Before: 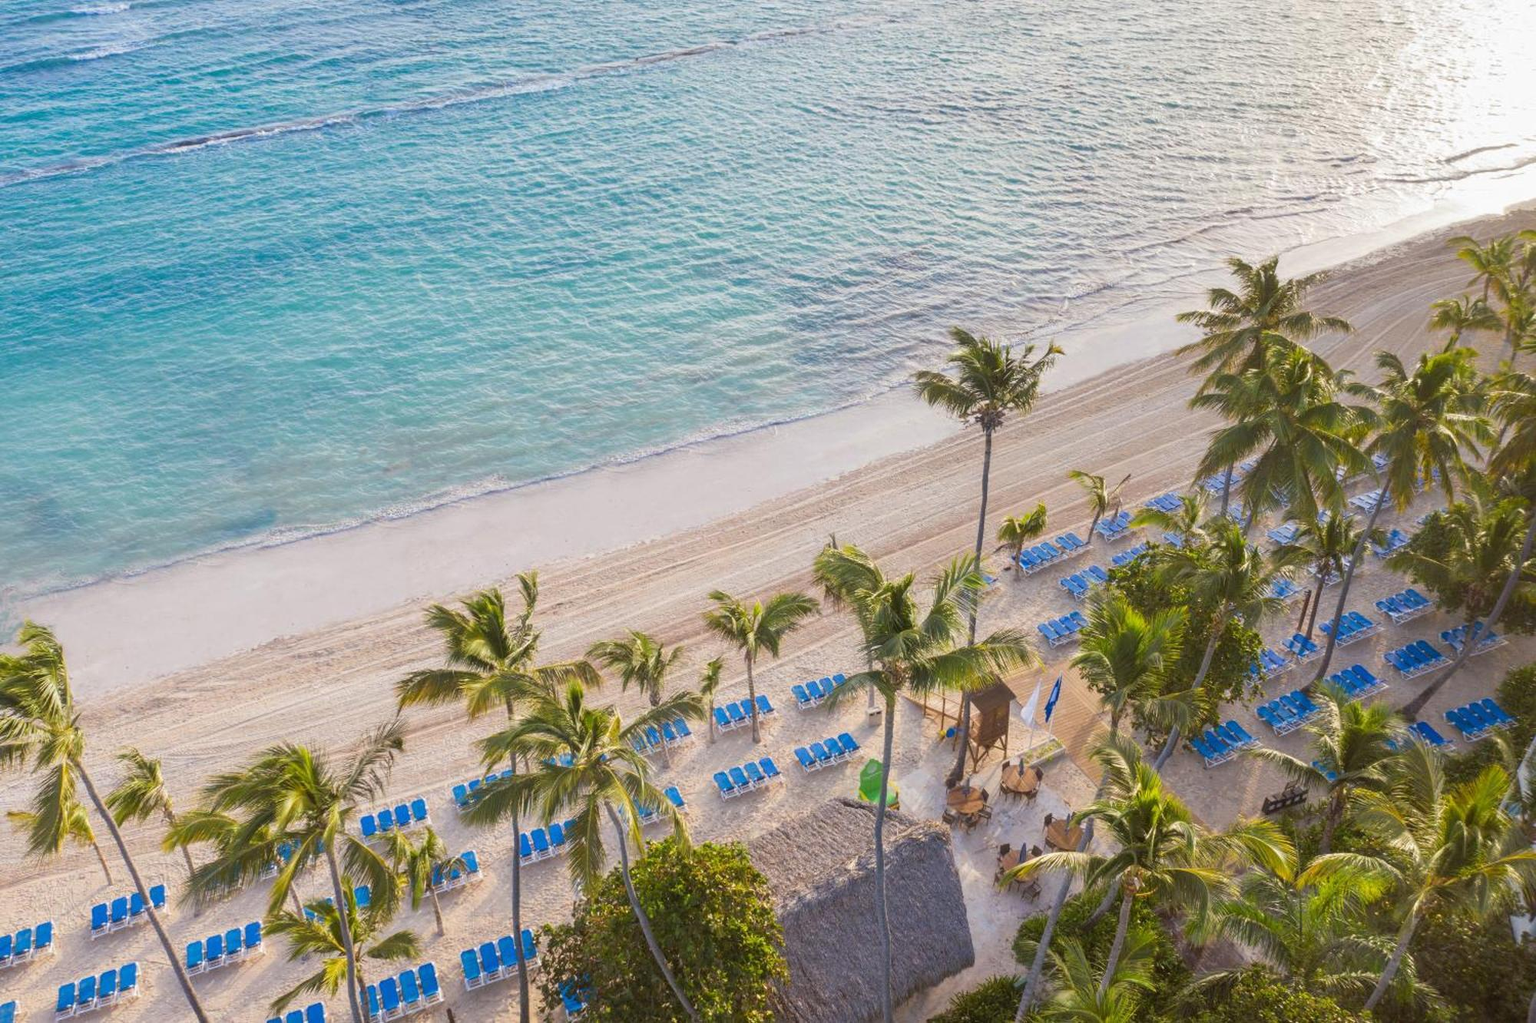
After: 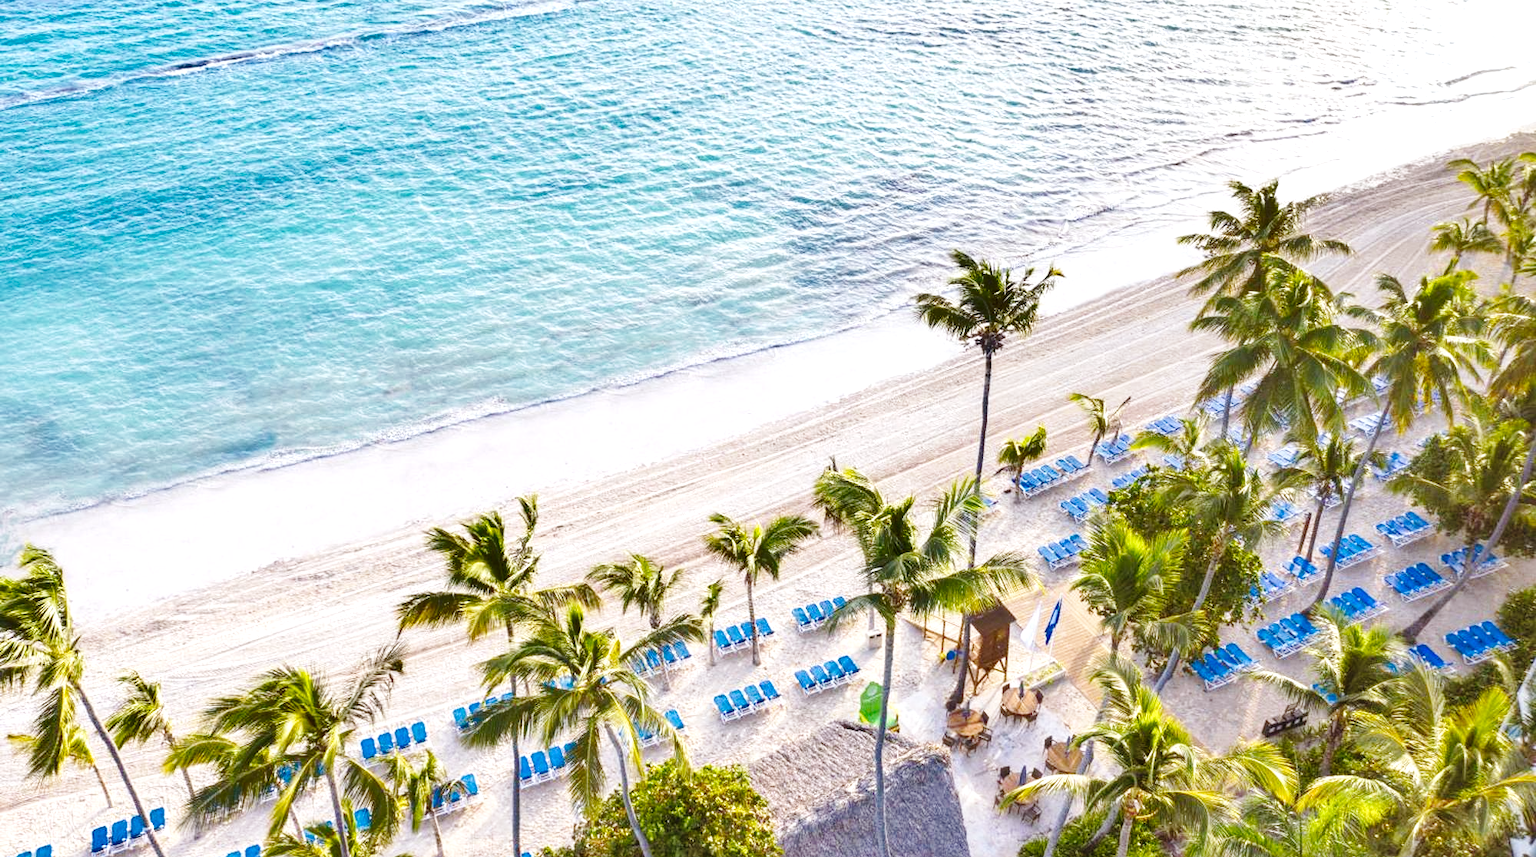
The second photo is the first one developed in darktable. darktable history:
local contrast: highlights 100%, shadows 100%, detail 120%, midtone range 0.2
exposure: black level correction 0, exposure 0.7 EV, compensate exposure bias true, compensate highlight preservation false
crop: top 7.625%, bottom 8.027%
shadows and highlights: soften with gaussian
contrast brightness saturation: saturation -0.04
base curve: curves: ch0 [(0, 0) (0.036, 0.025) (0.121, 0.166) (0.206, 0.329) (0.605, 0.79) (1, 1)], preserve colors none
white balance: red 0.974, blue 1.044
